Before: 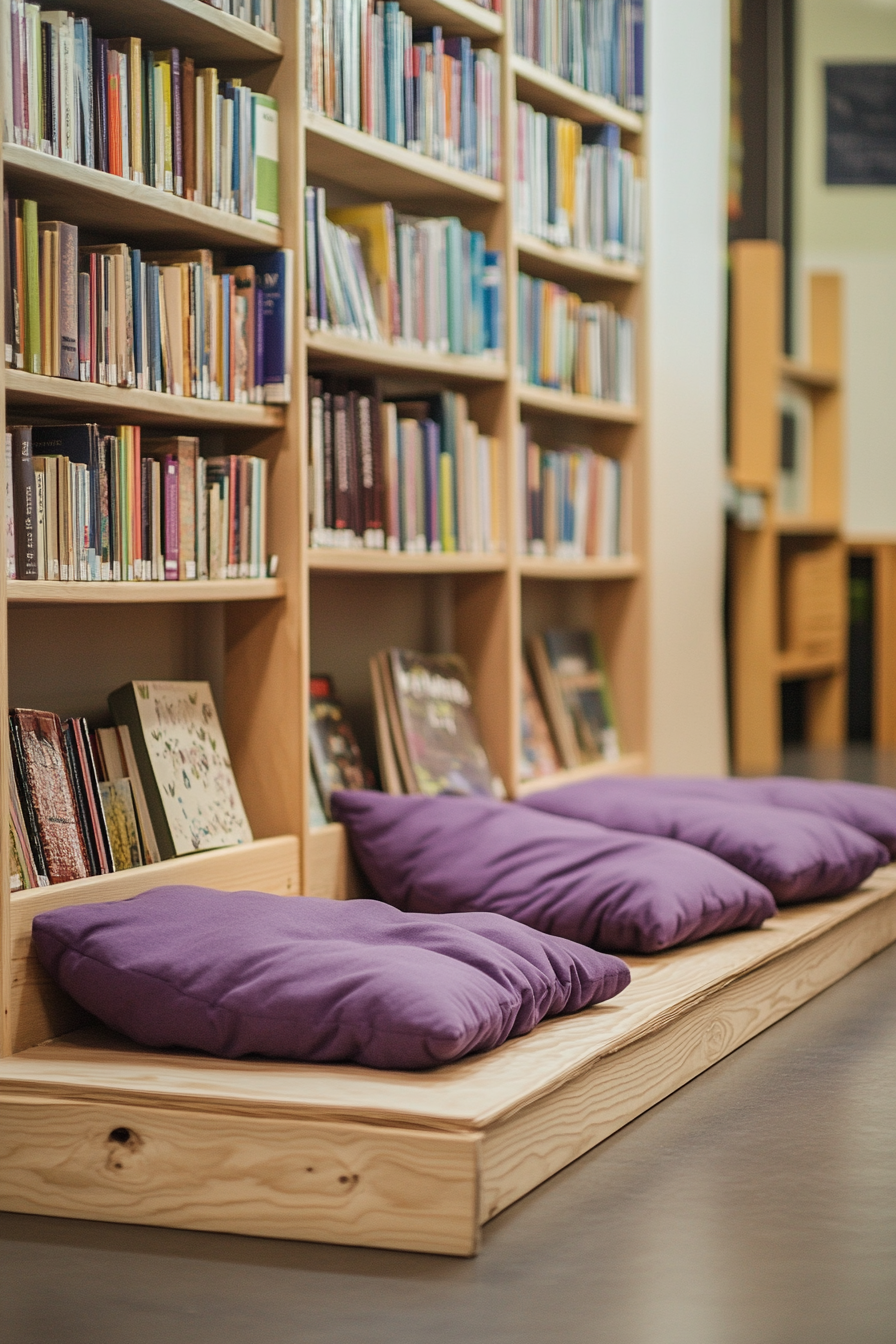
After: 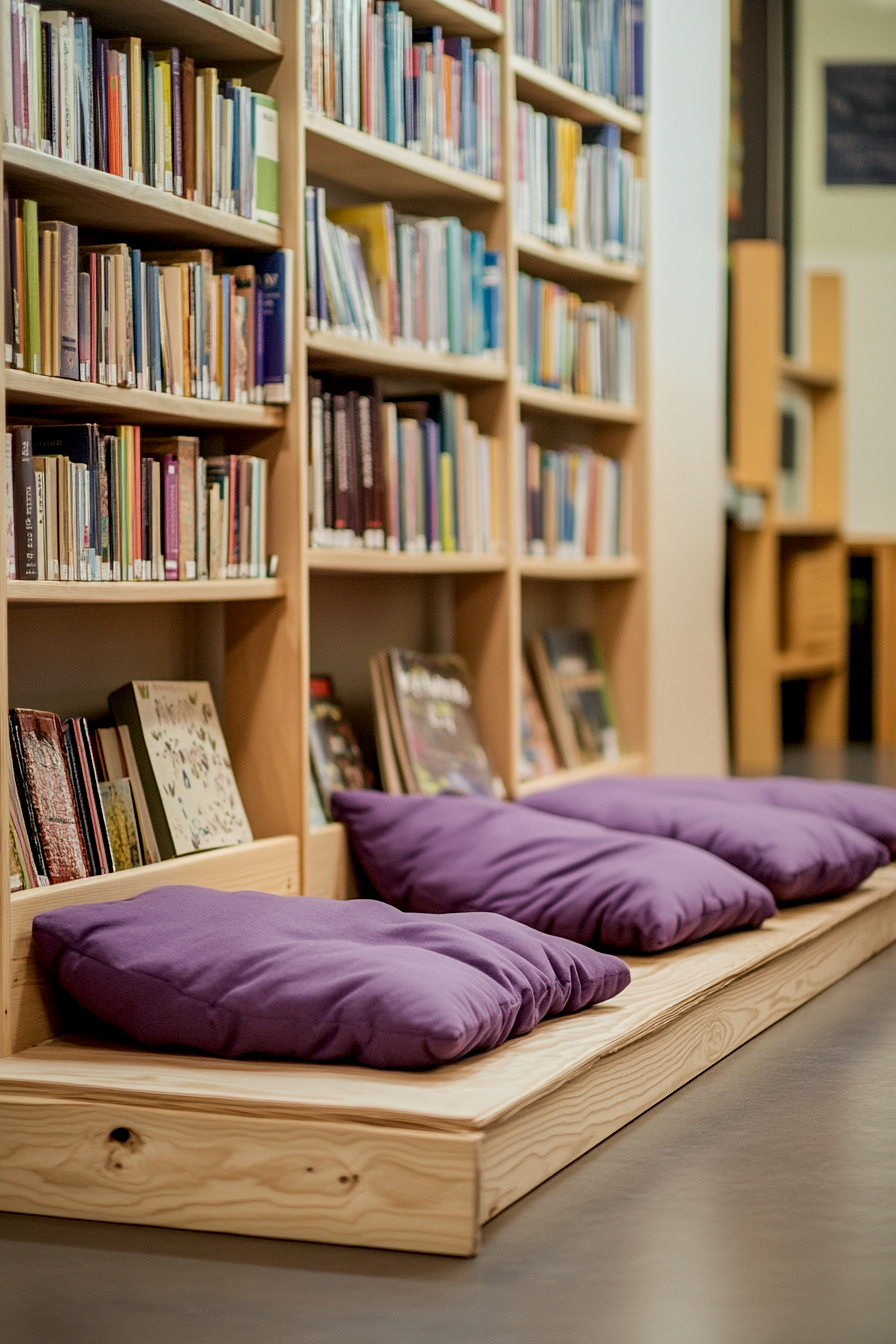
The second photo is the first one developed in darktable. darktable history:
exposure: black level correction 0.01, exposure 0.009 EV, compensate highlight preservation false
